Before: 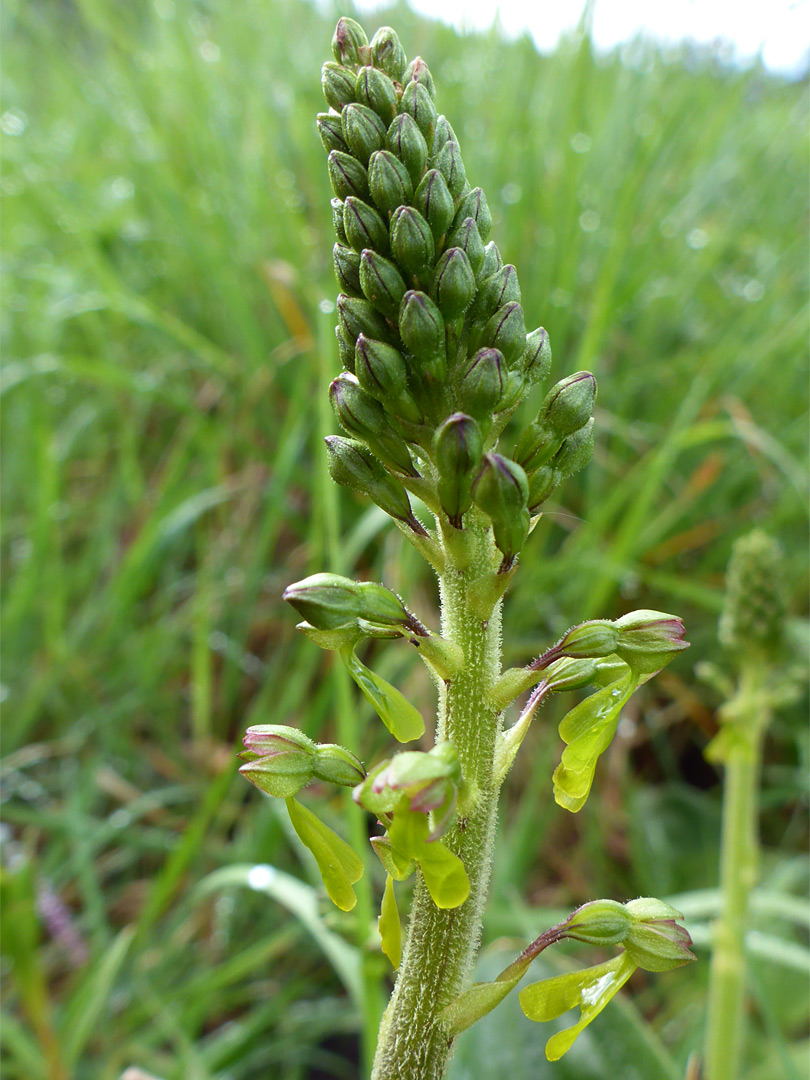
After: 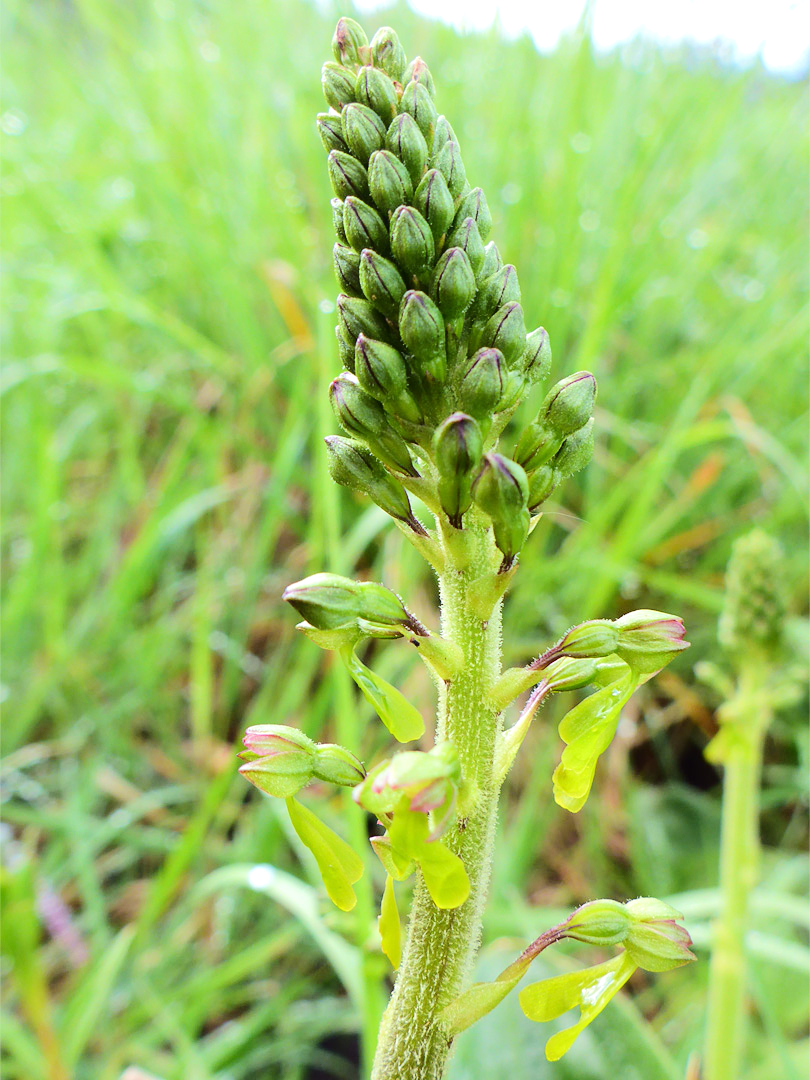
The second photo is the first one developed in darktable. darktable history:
tone equalizer: -7 EV 0.154 EV, -6 EV 0.619 EV, -5 EV 1.18 EV, -4 EV 1.36 EV, -3 EV 1.12 EV, -2 EV 0.6 EV, -1 EV 0.151 EV, edges refinement/feathering 500, mask exposure compensation -1.57 EV, preserve details no
